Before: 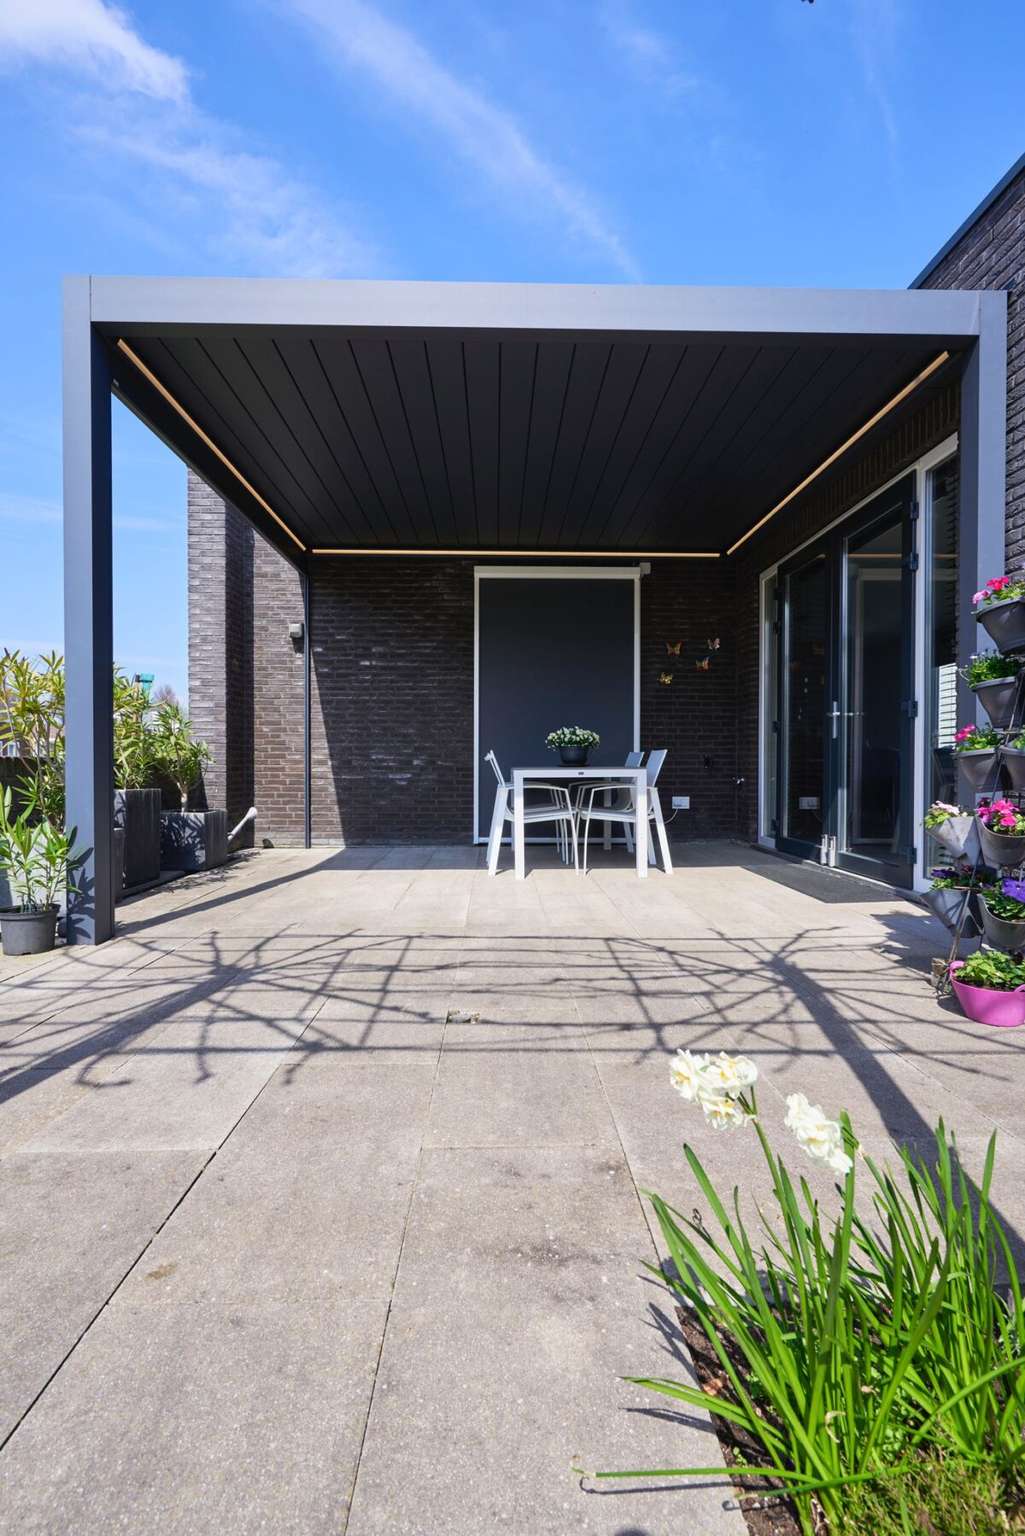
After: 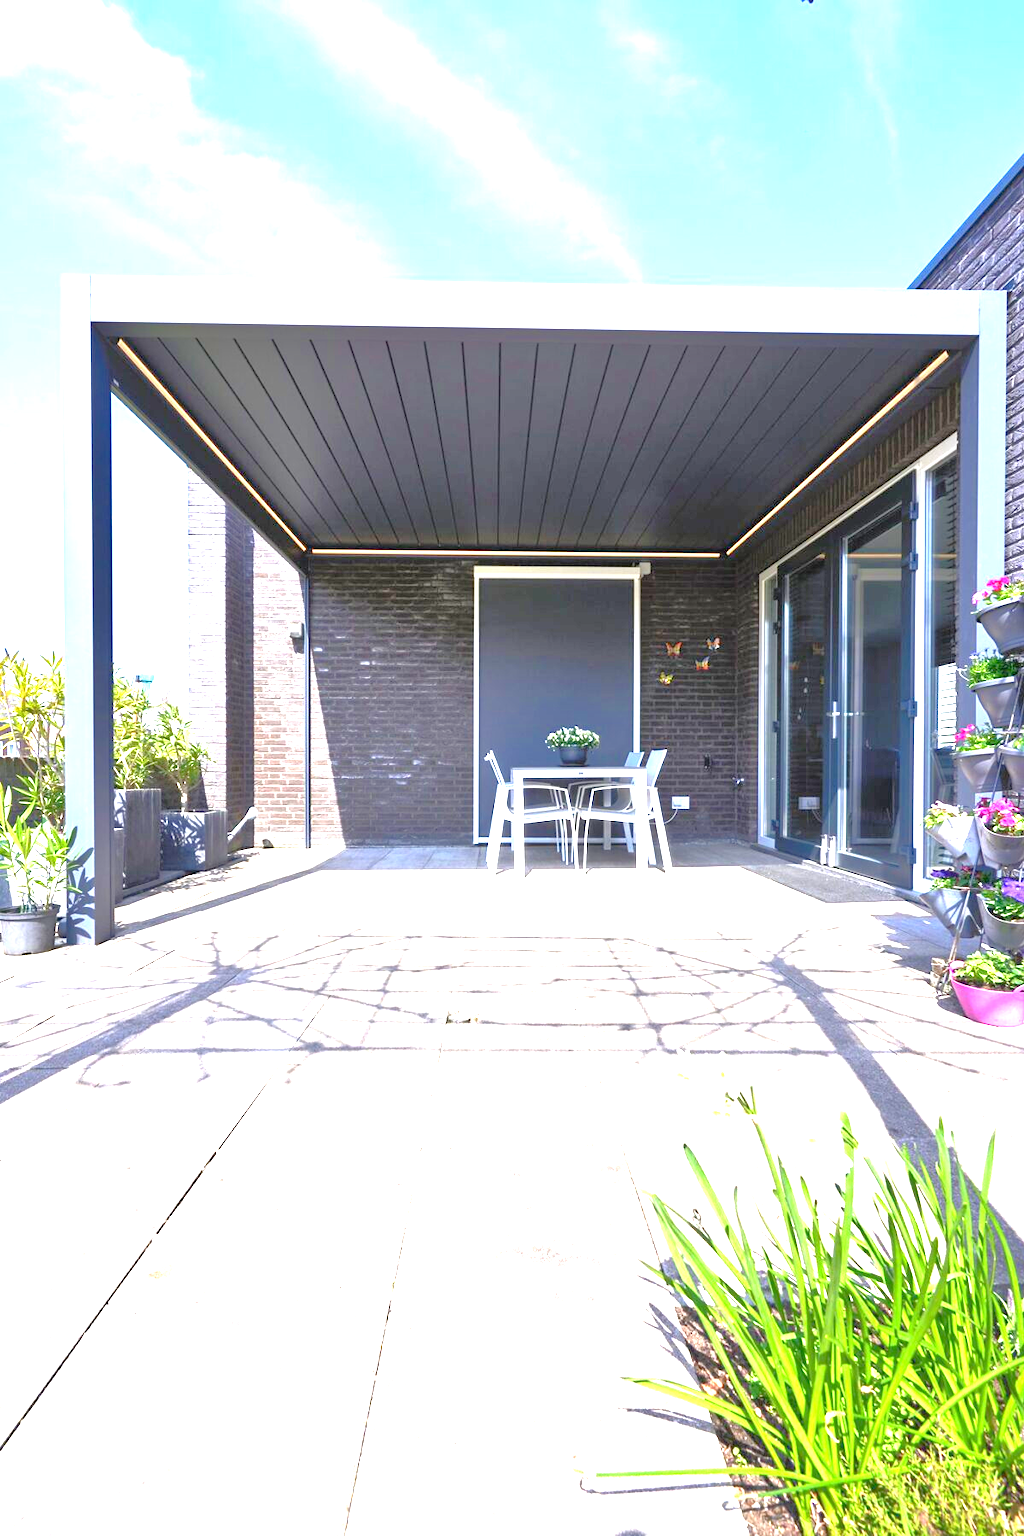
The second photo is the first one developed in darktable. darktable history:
exposure: exposure 2.003 EV, compensate highlight preservation false
tone equalizer: -7 EV 0.15 EV, -6 EV 0.6 EV, -5 EV 1.15 EV, -4 EV 1.33 EV, -3 EV 1.15 EV, -2 EV 0.6 EV, -1 EV 0.15 EV, mask exposure compensation -0.5 EV
